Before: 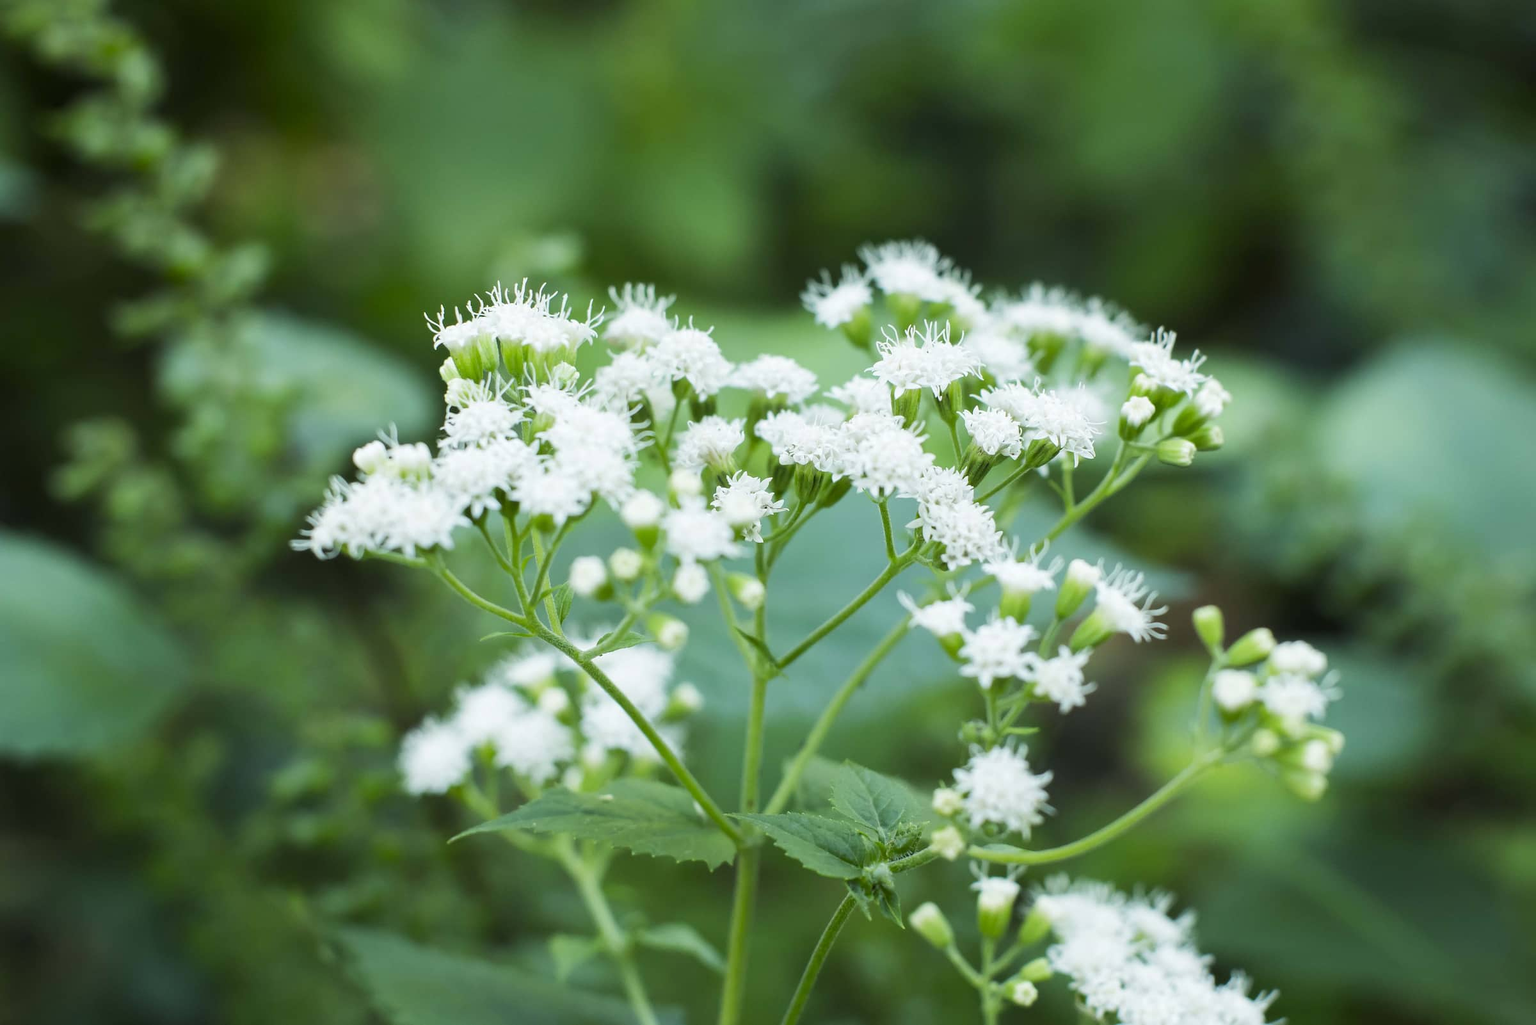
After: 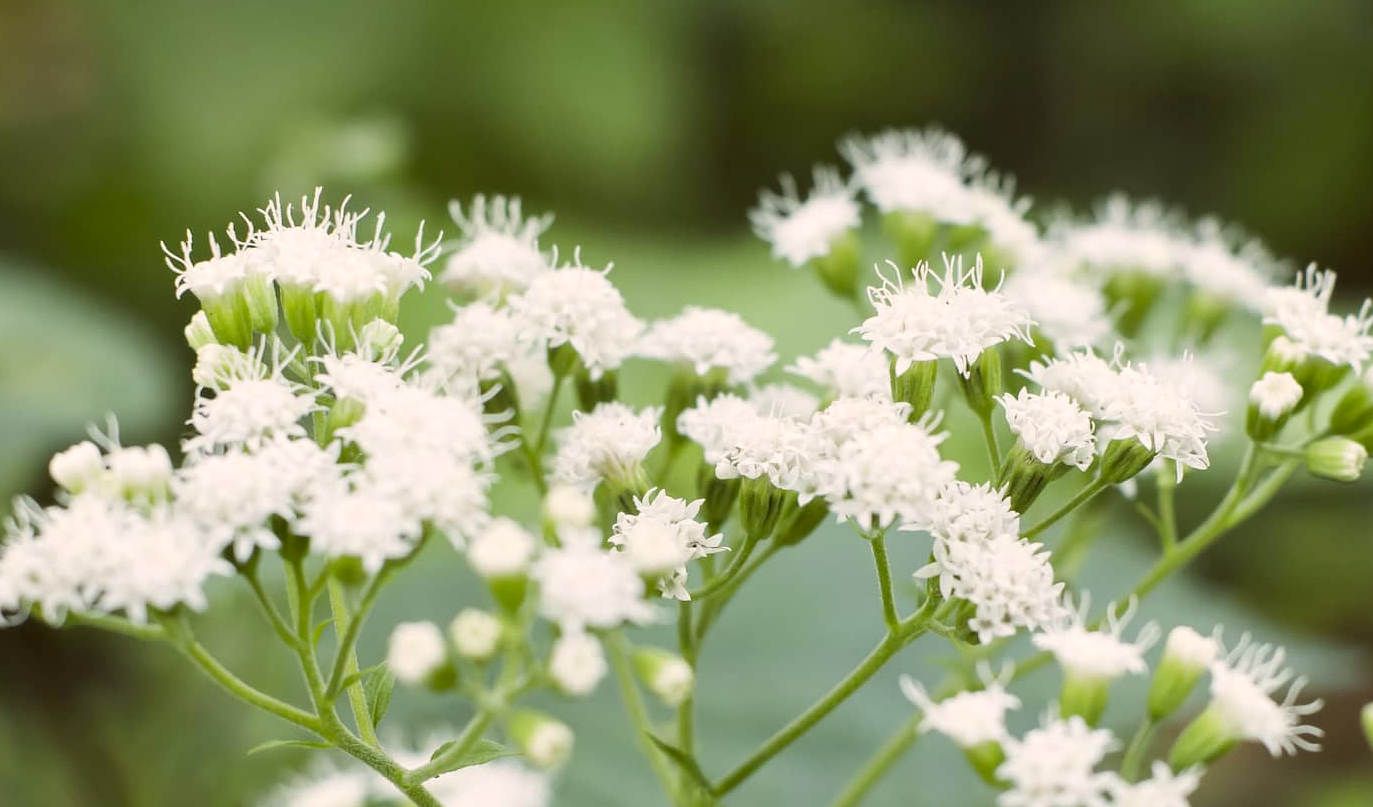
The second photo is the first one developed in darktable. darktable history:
crop: left 20.932%, top 15.471%, right 21.848%, bottom 34.081%
color correction: highlights a* 6.27, highlights b* 8.19, shadows a* 5.94, shadows b* 7.23, saturation 0.9
